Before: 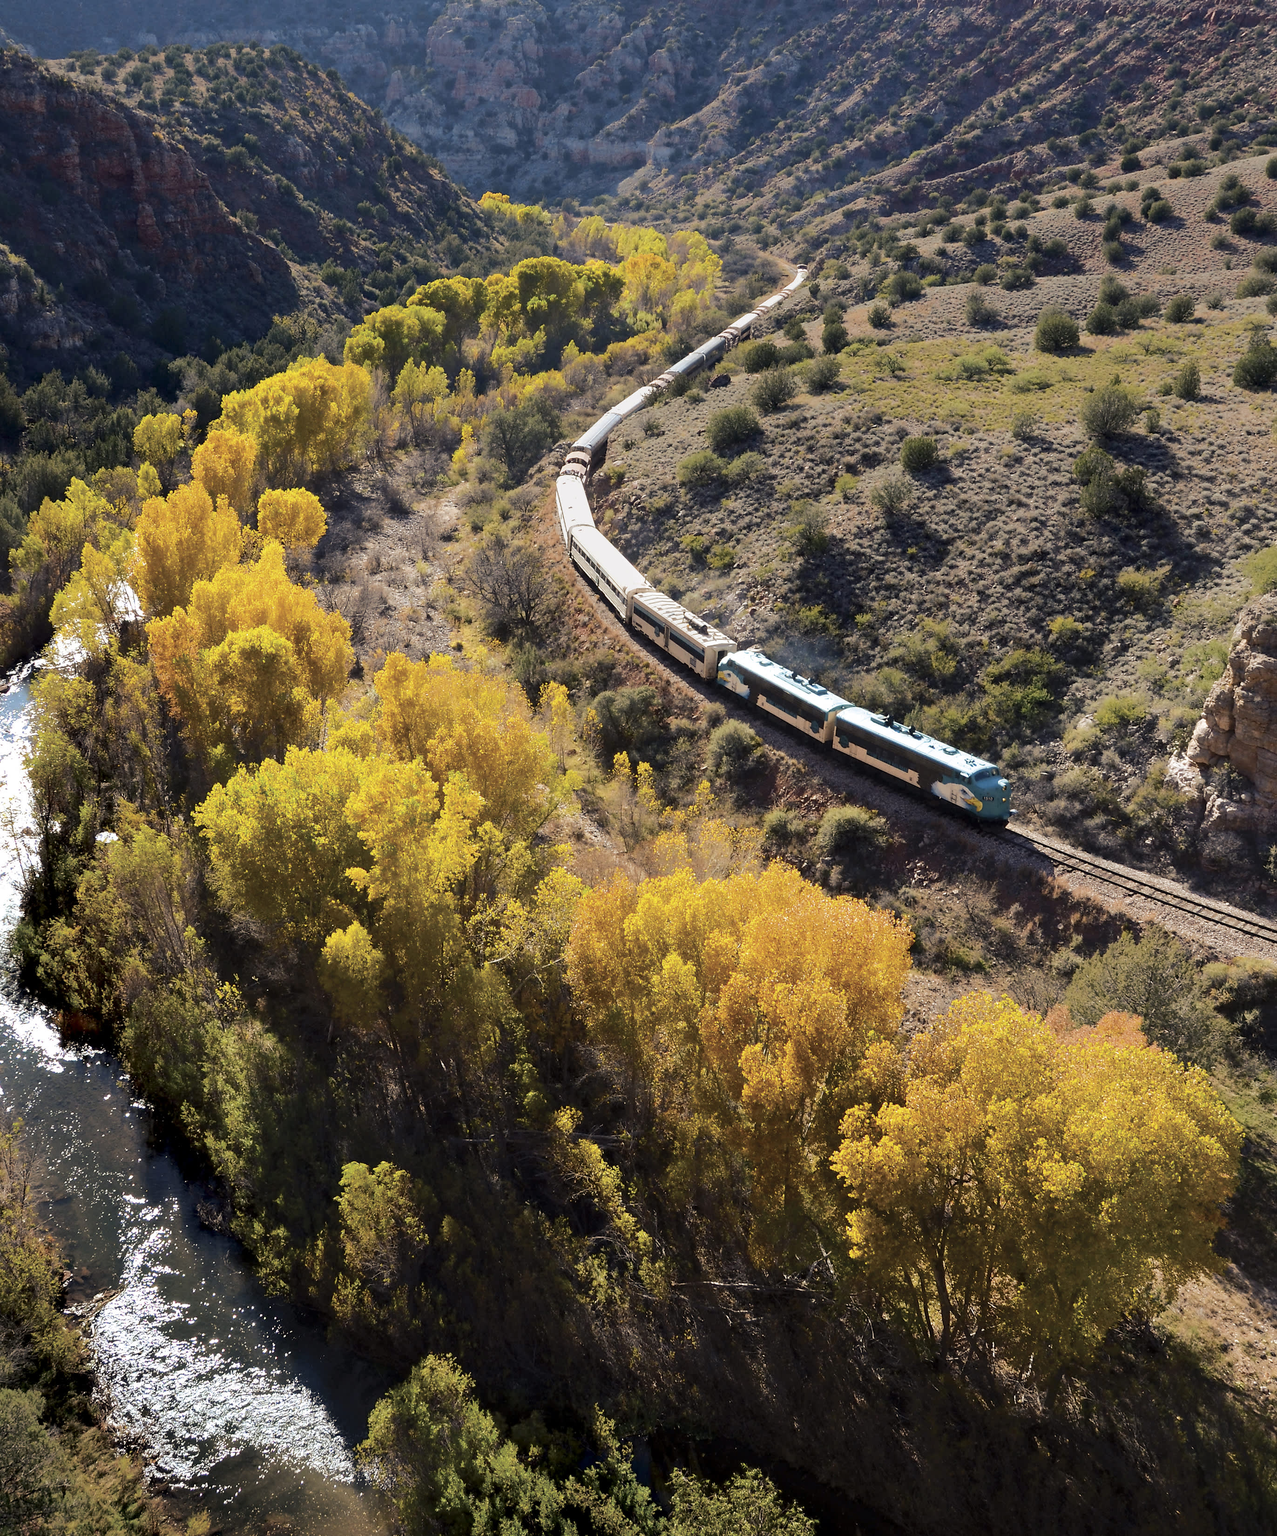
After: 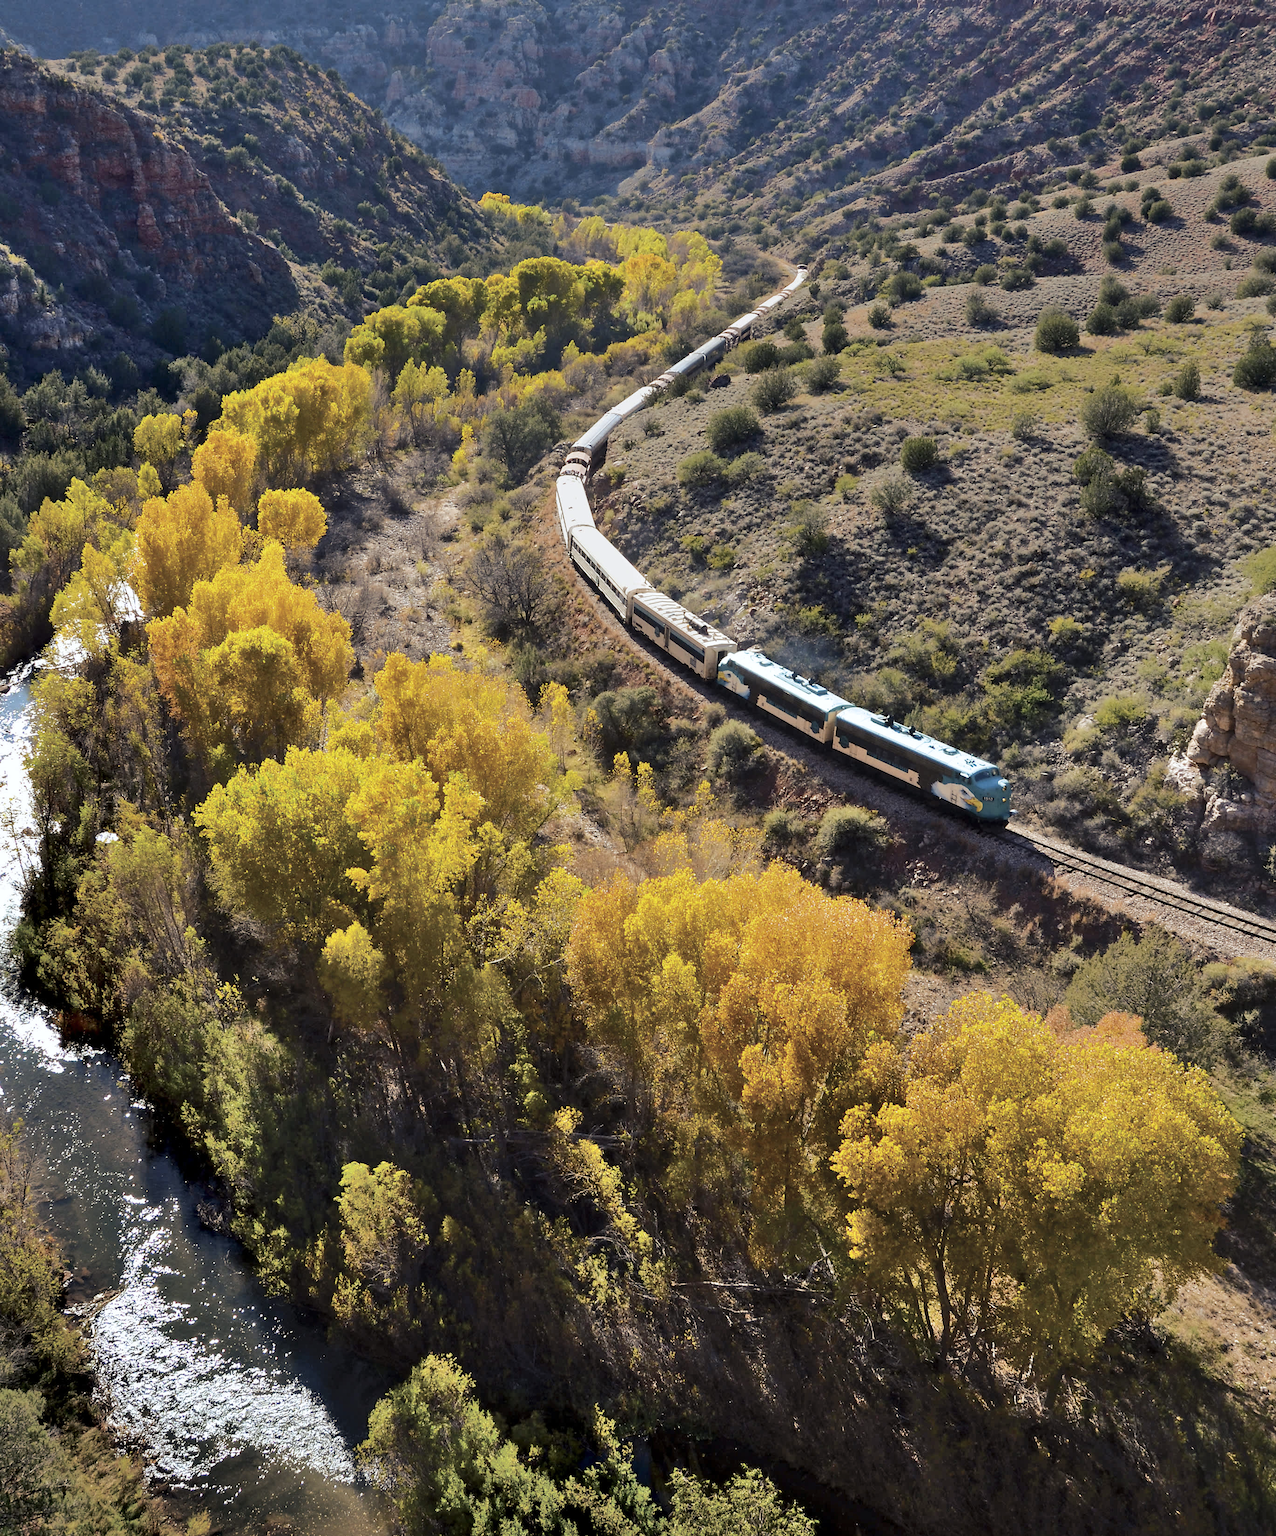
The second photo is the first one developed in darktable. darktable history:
shadows and highlights: shadows color adjustment 97.66%, soften with gaussian
white balance: red 0.986, blue 1.01
